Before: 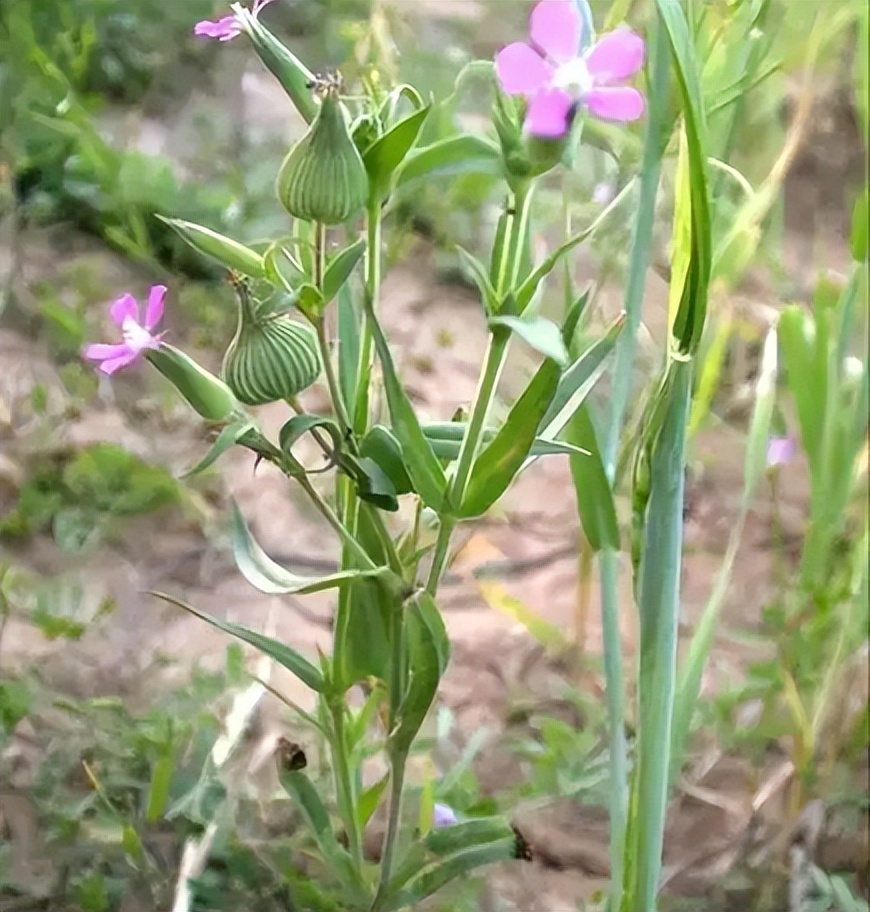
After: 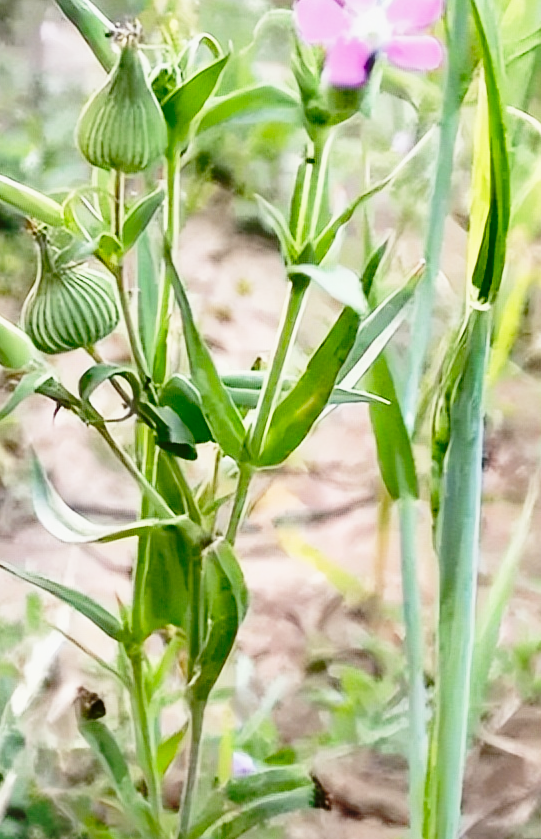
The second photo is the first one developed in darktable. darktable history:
shadows and highlights: low approximation 0.01, soften with gaussian
crop and rotate: left 23.131%, top 5.623%, right 14.681%, bottom 2.295%
base curve: curves: ch0 [(0, 0) (0.032, 0.037) (0.105, 0.228) (0.435, 0.76) (0.856, 0.983) (1, 1)], preserve colors none
tone equalizer: -8 EV -0.001 EV, -7 EV 0.004 EV, -6 EV -0.019 EV, -5 EV 0.013 EV, -4 EV -0.007 EV, -3 EV 0.008 EV, -2 EV -0.088 EV, -1 EV -0.308 EV, +0 EV -0.574 EV, edges refinement/feathering 500, mask exposure compensation -1.57 EV, preserve details no
